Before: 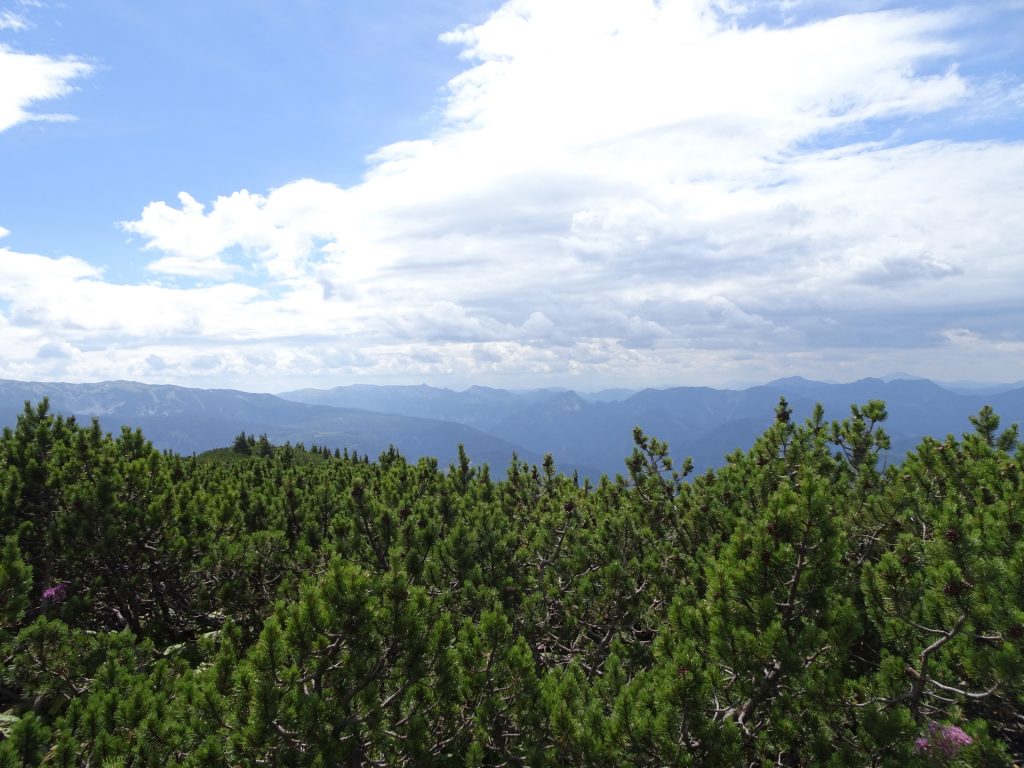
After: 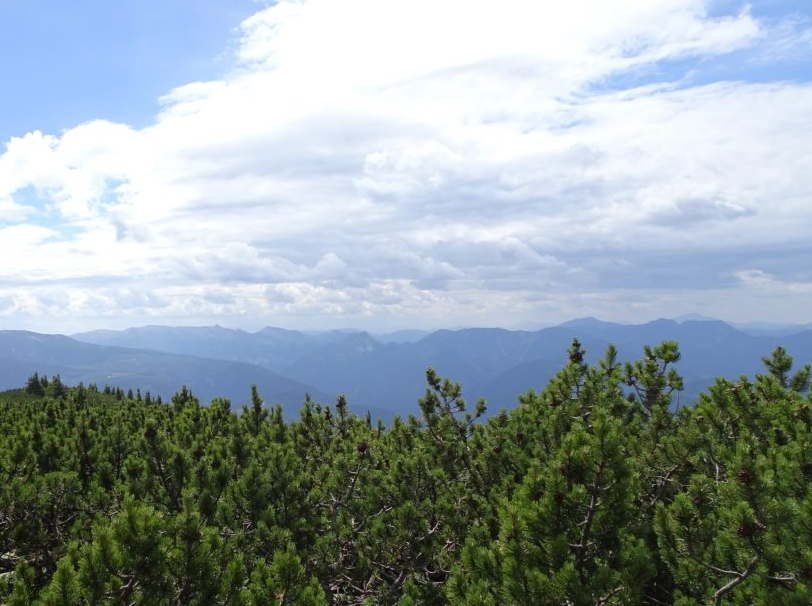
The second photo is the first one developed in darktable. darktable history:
crop and rotate: left 20.296%, top 7.756%, right 0.373%, bottom 13.294%
